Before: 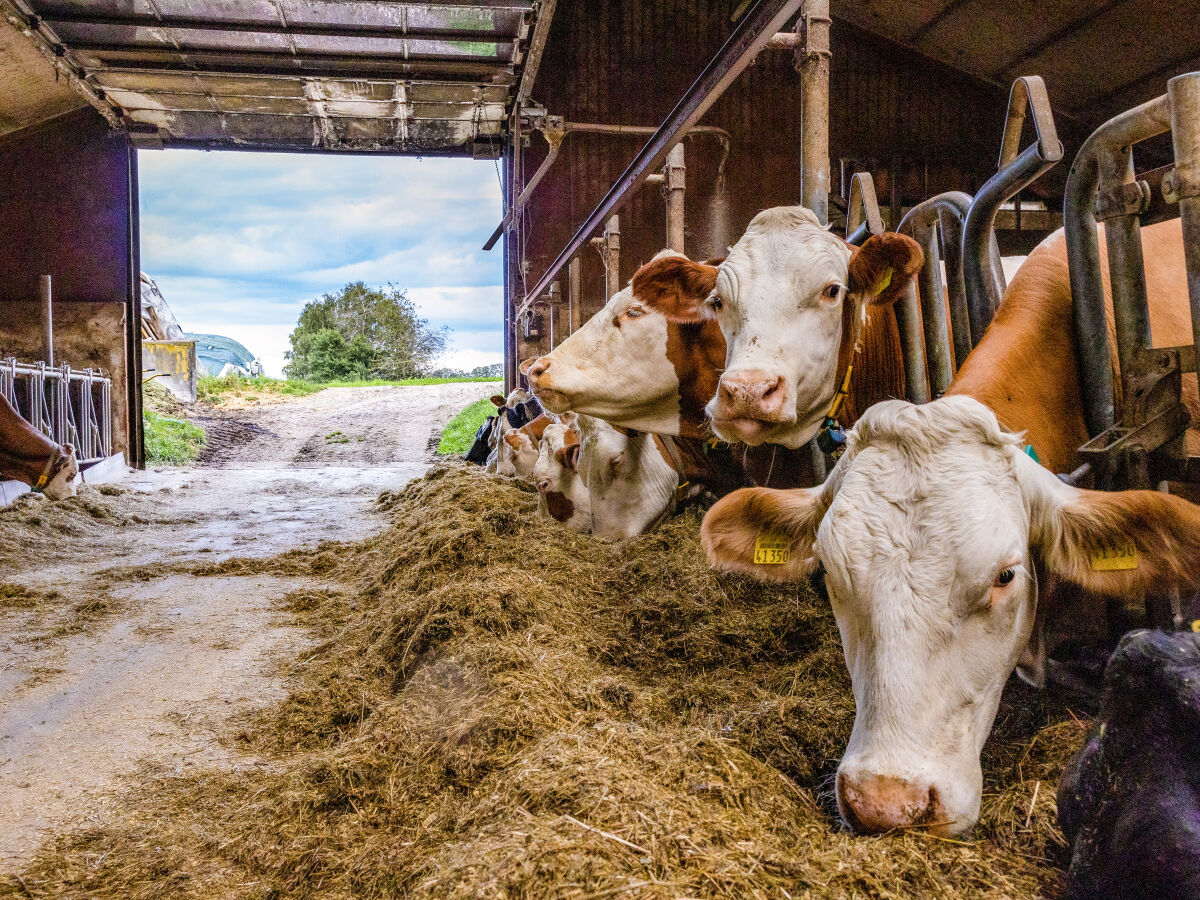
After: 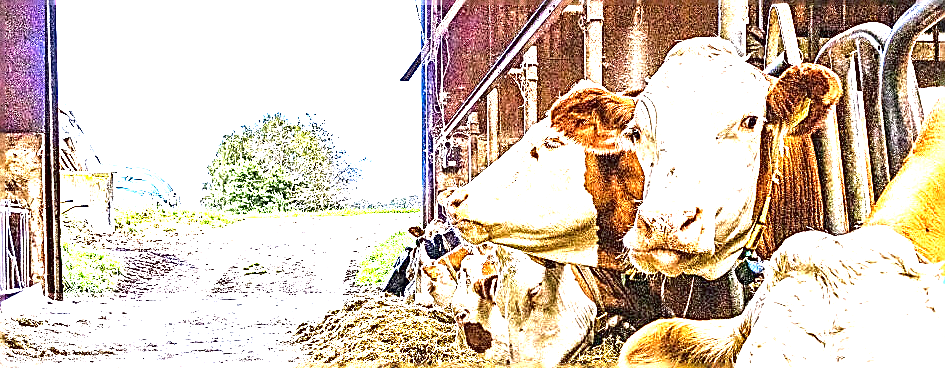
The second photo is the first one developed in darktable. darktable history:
sharpen: amount 1.988
crop: left 6.882%, top 18.806%, right 14.325%, bottom 40.293%
exposure: black level correction 0.001, exposure 2.652 EV, compensate highlight preservation false
local contrast: mode bilateral grid, contrast 19, coarseness 50, detail 131%, midtone range 0.2
